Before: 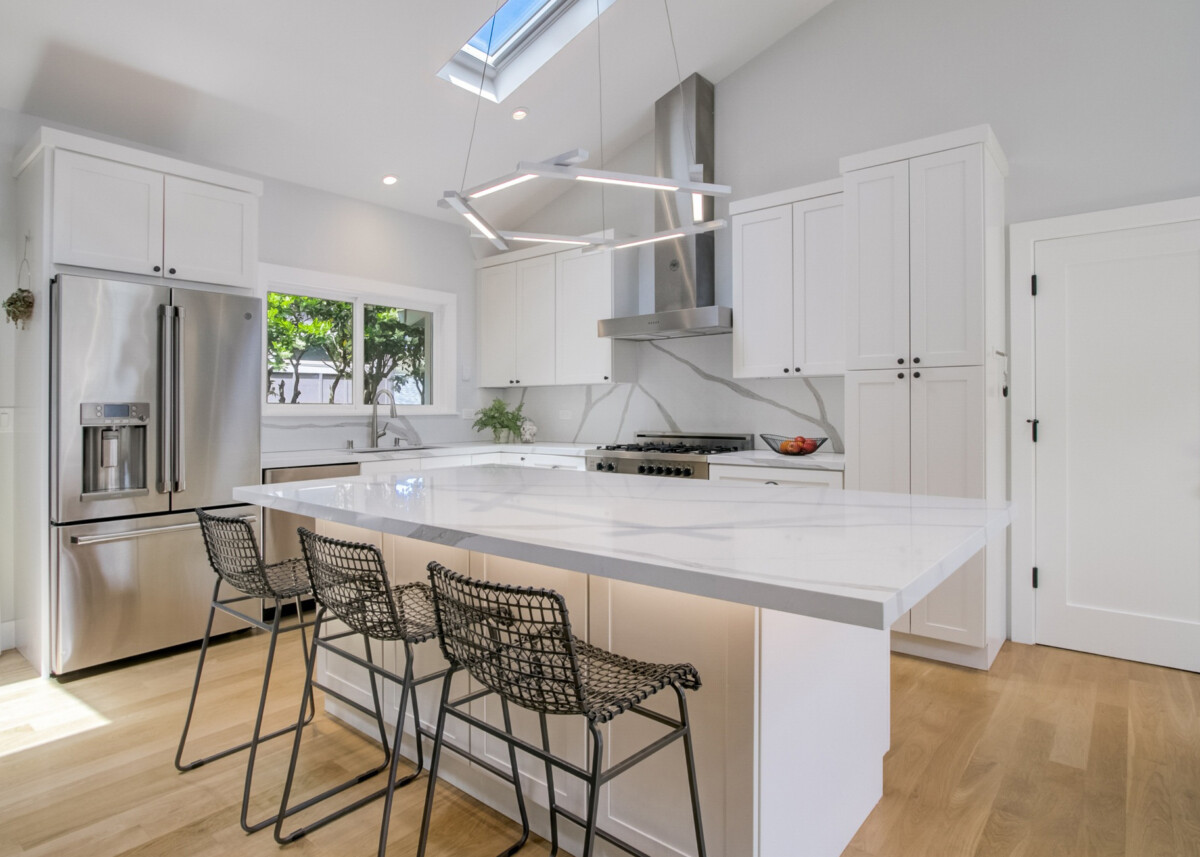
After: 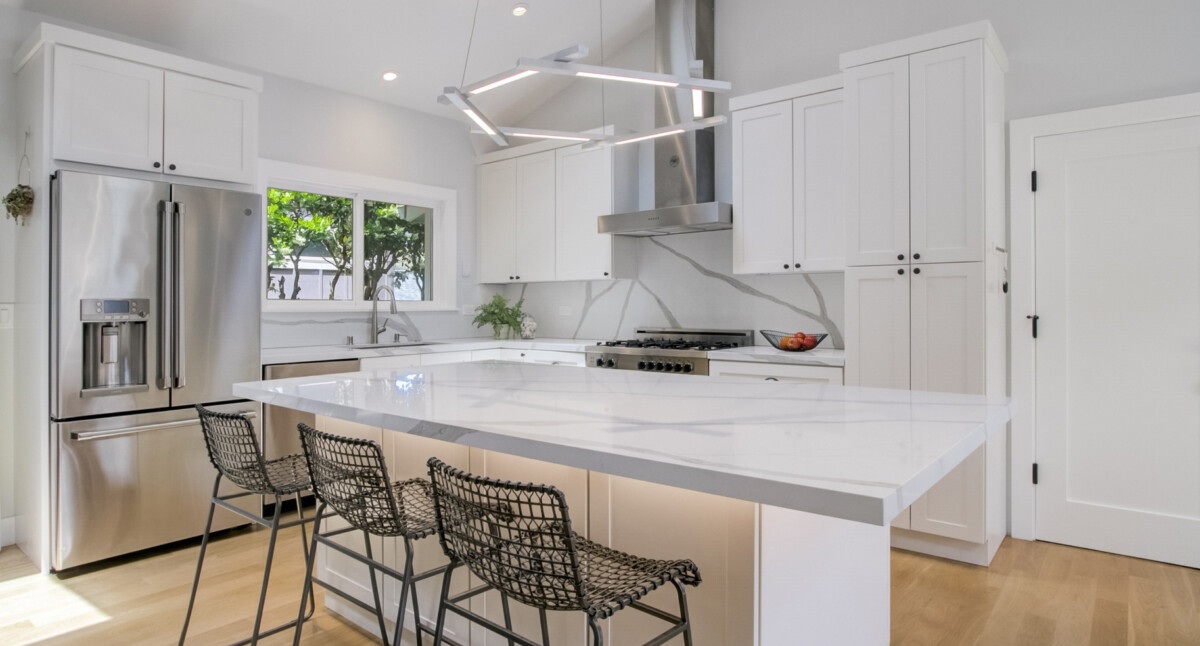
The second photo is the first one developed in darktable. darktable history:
crop and rotate: top 12.231%, bottom 12.38%
